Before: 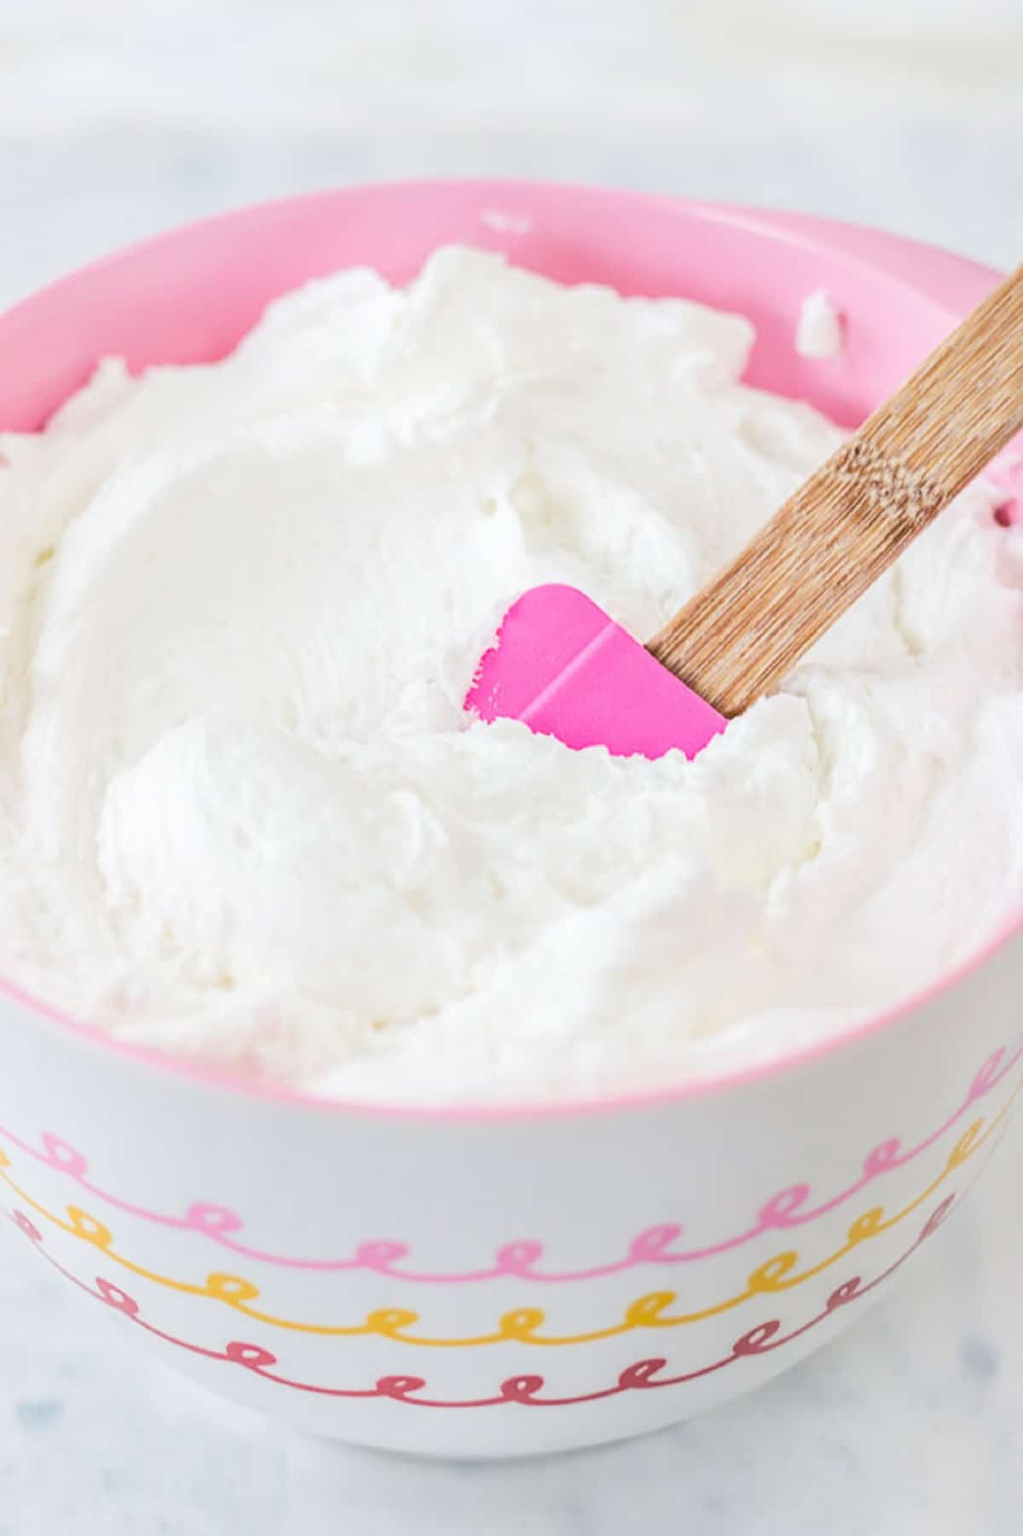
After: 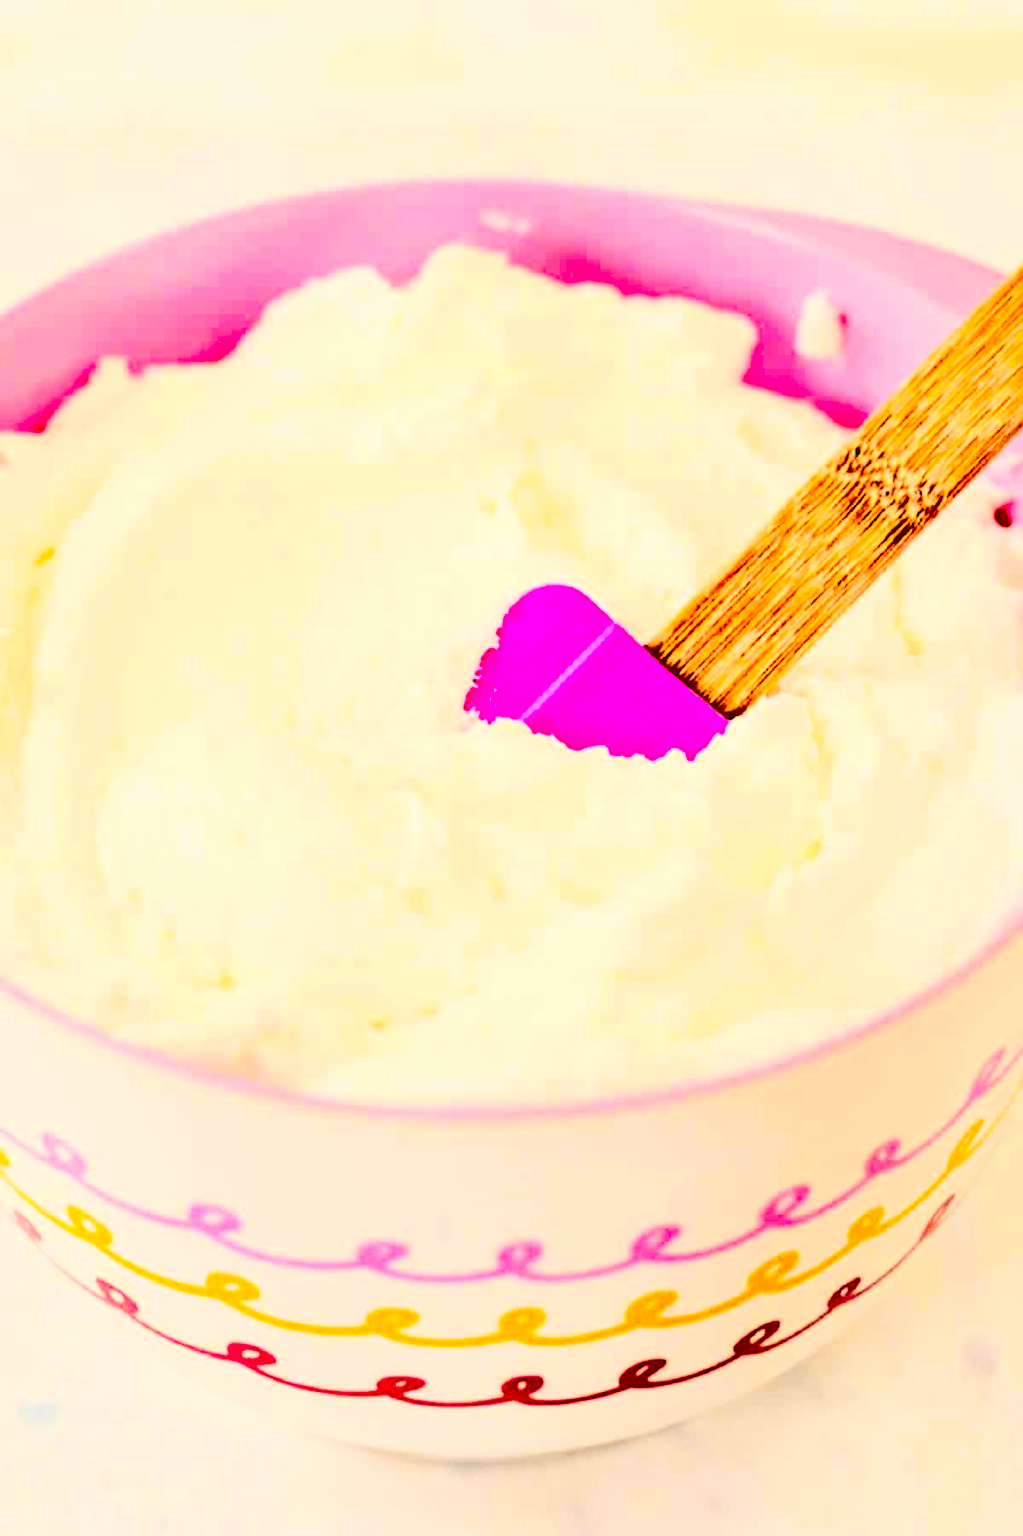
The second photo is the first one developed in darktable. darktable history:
contrast brightness saturation: contrast 0.781, brightness -0.994, saturation 0.988
color balance rgb: power › luminance 9.78%, power › chroma 2.823%, power › hue 57.16°, highlights gain › chroma 1.409%, highlights gain › hue 51.25°, perceptual saturation grading › global saturation 19.581%
